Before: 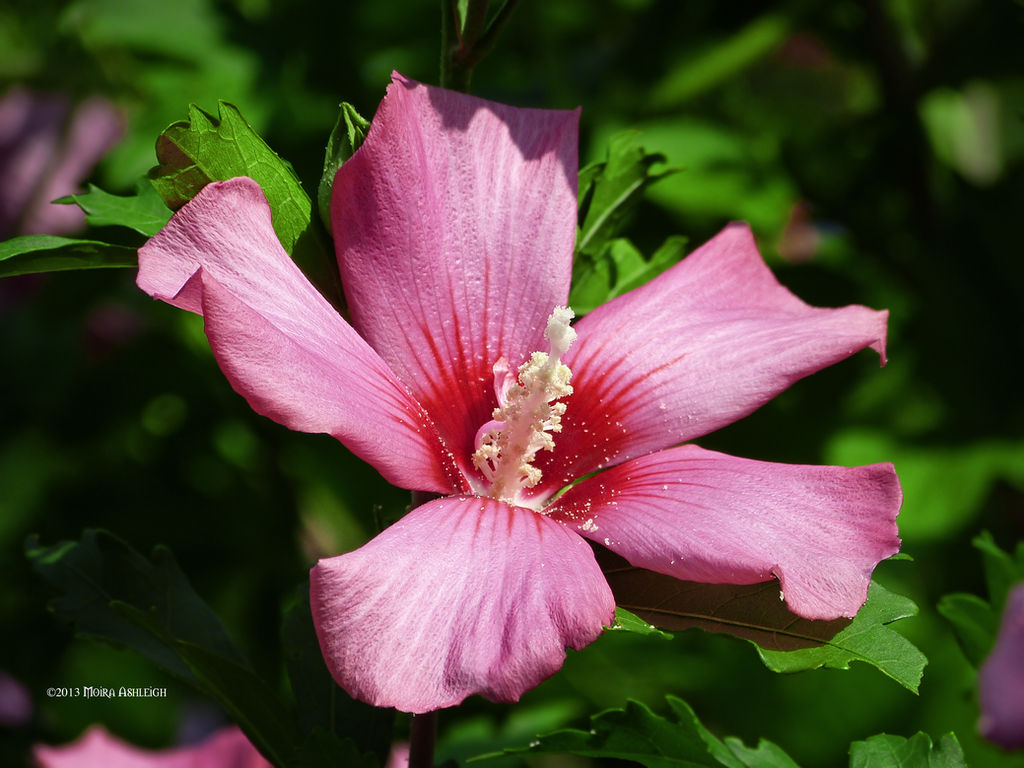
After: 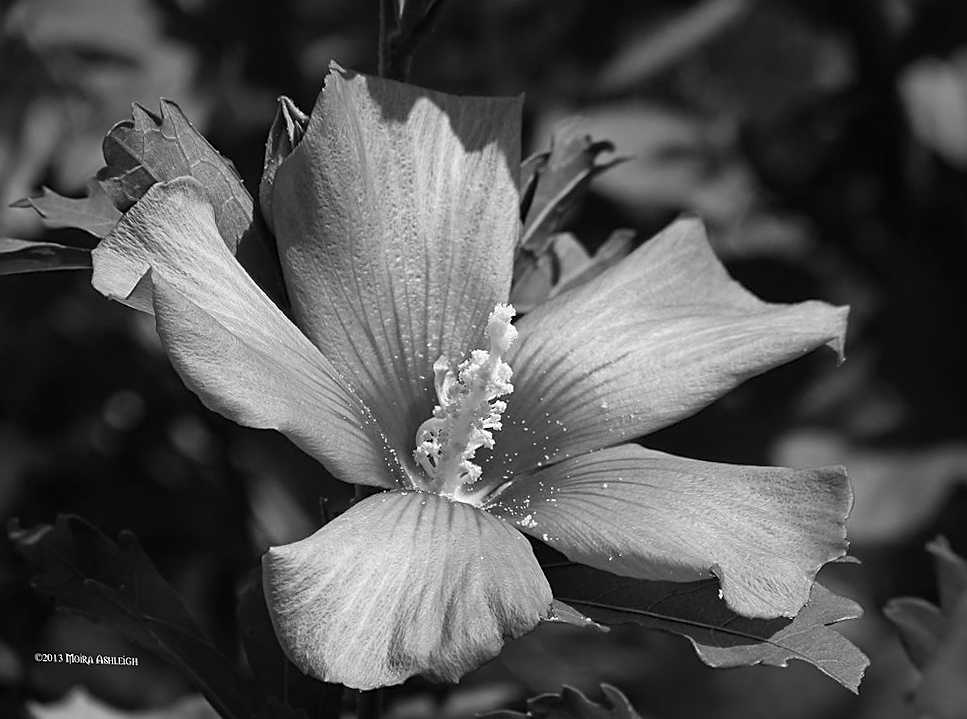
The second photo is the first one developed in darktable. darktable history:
sharpen: on, module defaults
monochrome: a -3.63, b -0.465
rotate and perspective: rotation 0.062°, lens shift (vertical) 0.115, lens shift (horizontal) -0.133, crop left 0.047, crop right 0.94, crop top 0.061, crop bottom 0.94
